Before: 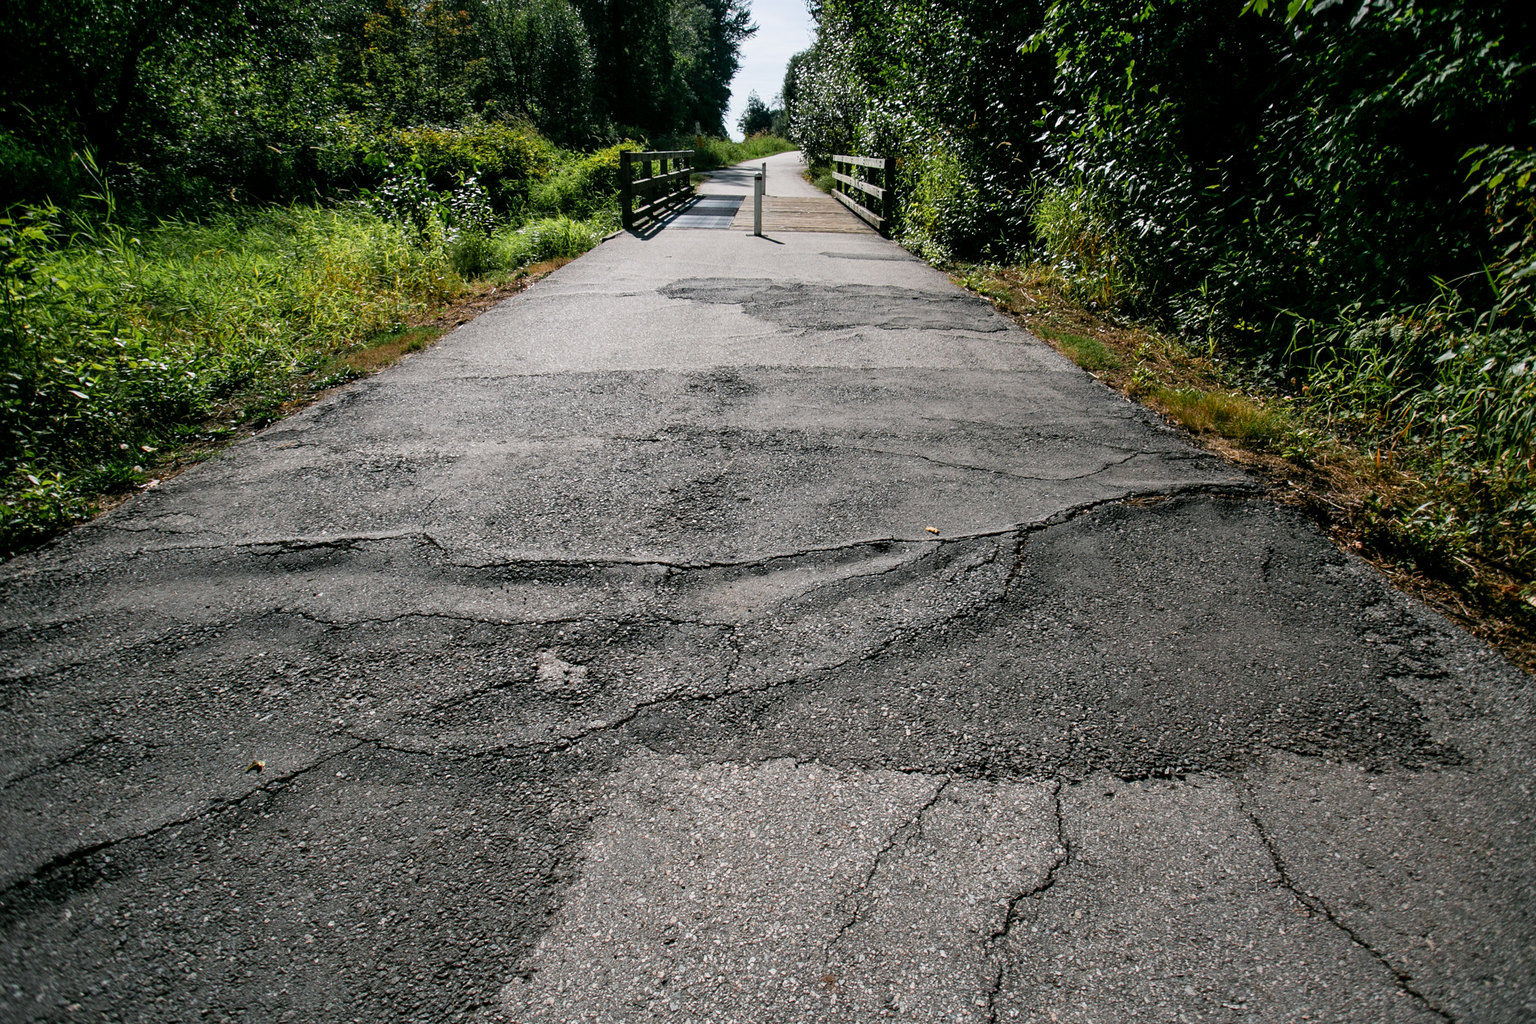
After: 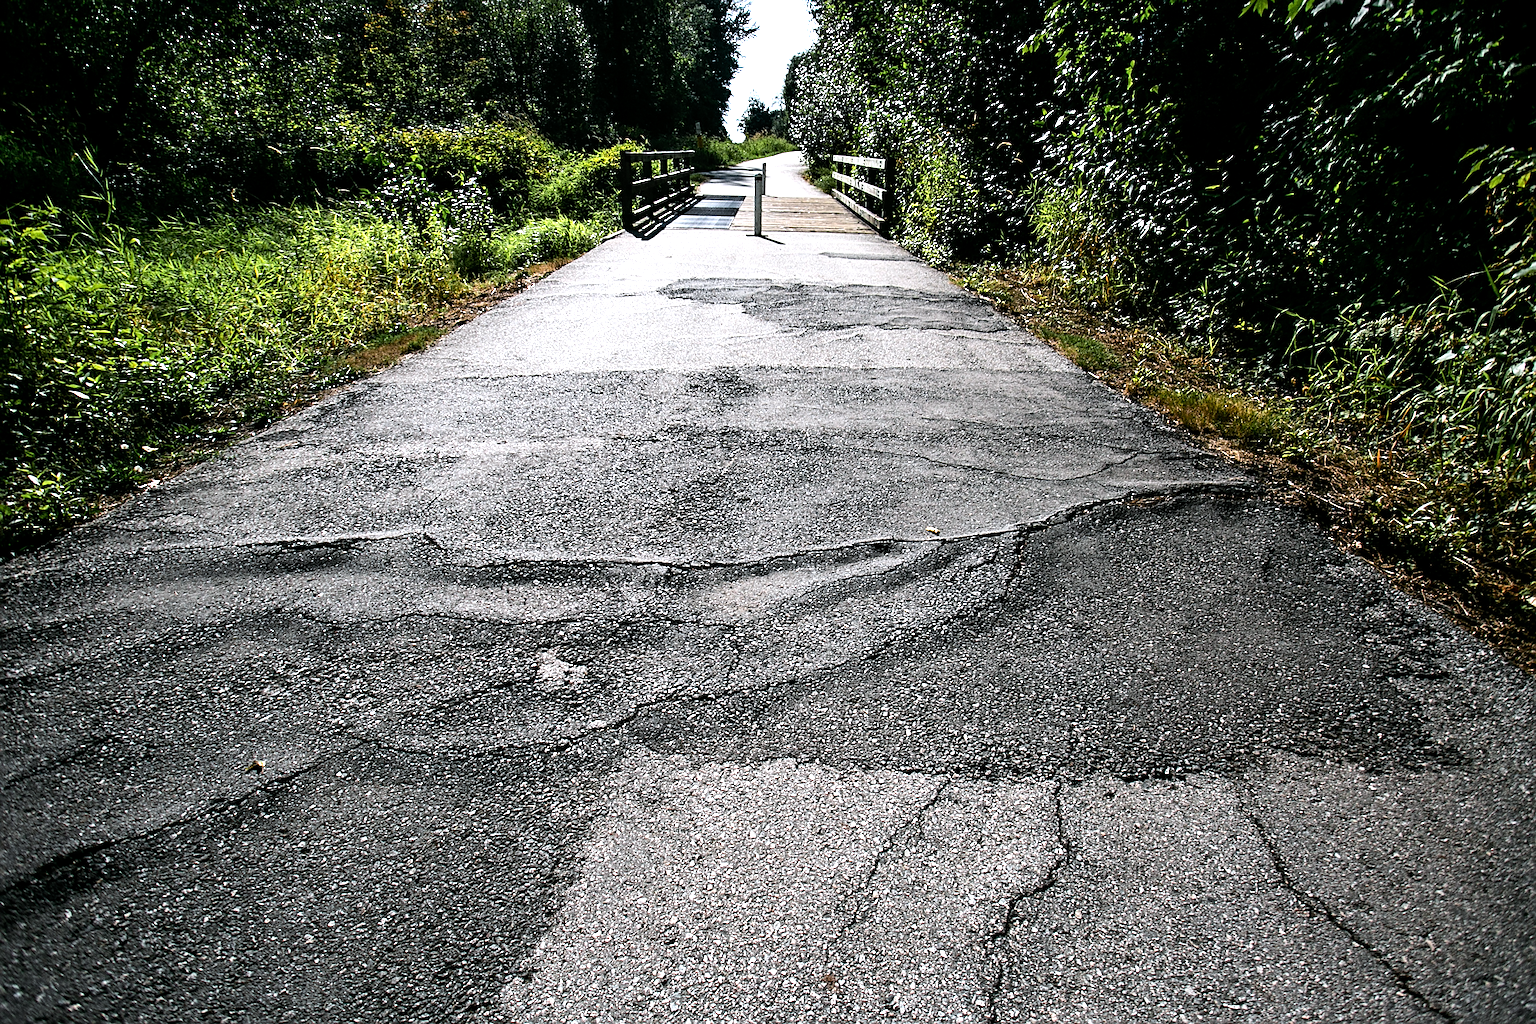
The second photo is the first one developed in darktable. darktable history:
sharpen: on, module defaults
white balance: red 0.983, blue 1.036
levels: levels [0, 0.499, 1]
tone equalizer: -8 EV -1.08 EV, -7 EV -1.01 EV, -6 EV -0.867 EV, -5 EV -0.578 EV, -3 EV 0.578 EV, -2 EV 0.867 EV, -1 EV 1.01 EV, +0 EV 1.08 EV, edges refinement/feathering 500, mask exposure compensation -1.57 EV, preserve details no
grain: coarseness 7.08 ISO, strength 21.67%, mid-tones bias 59.58%
